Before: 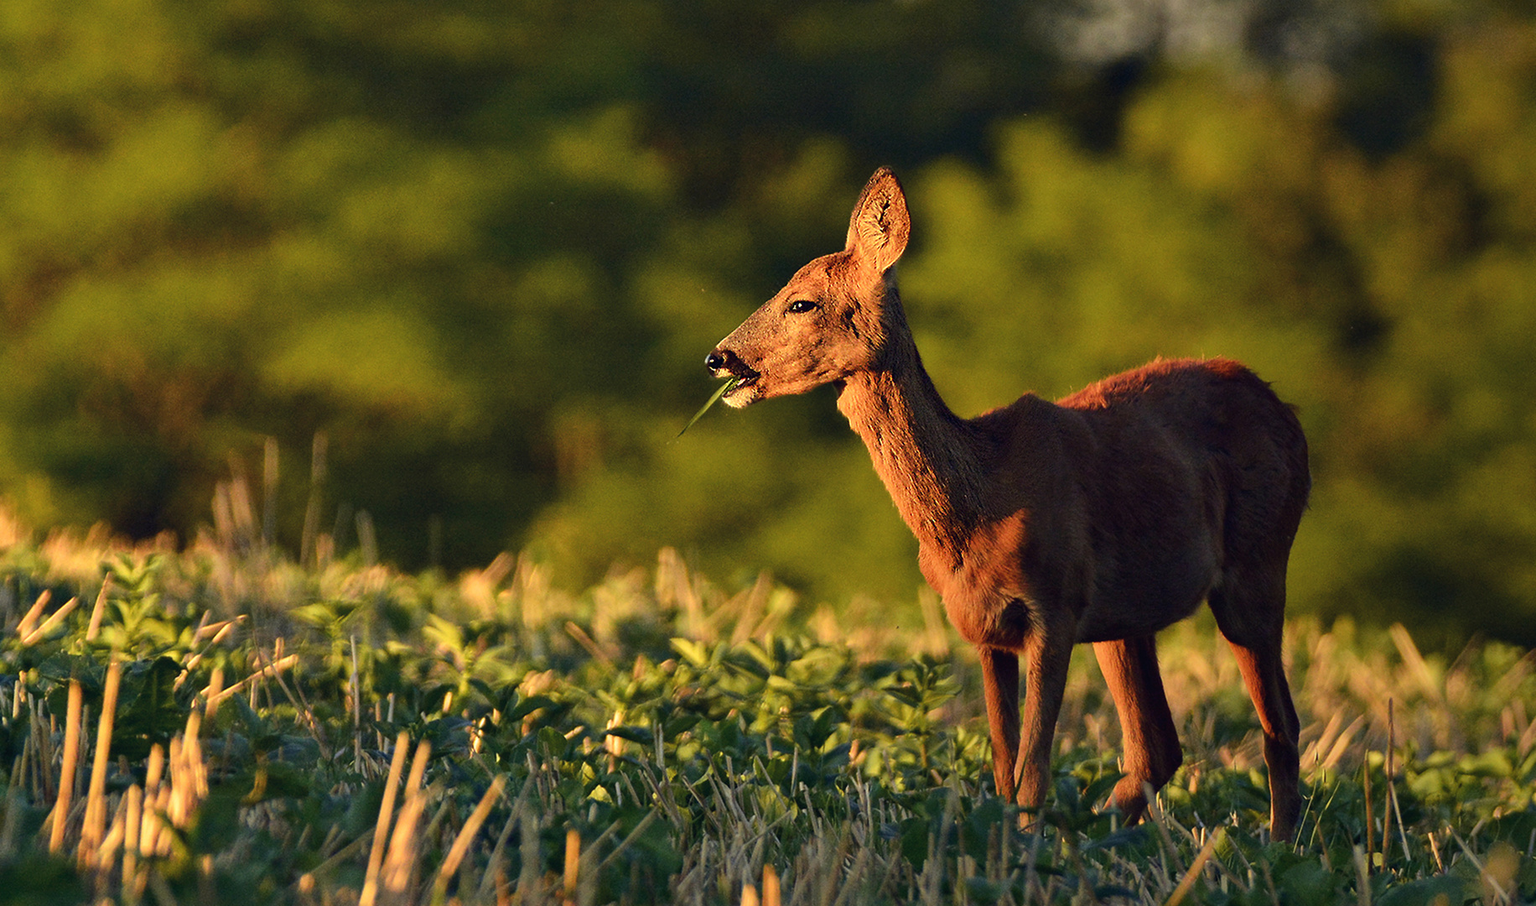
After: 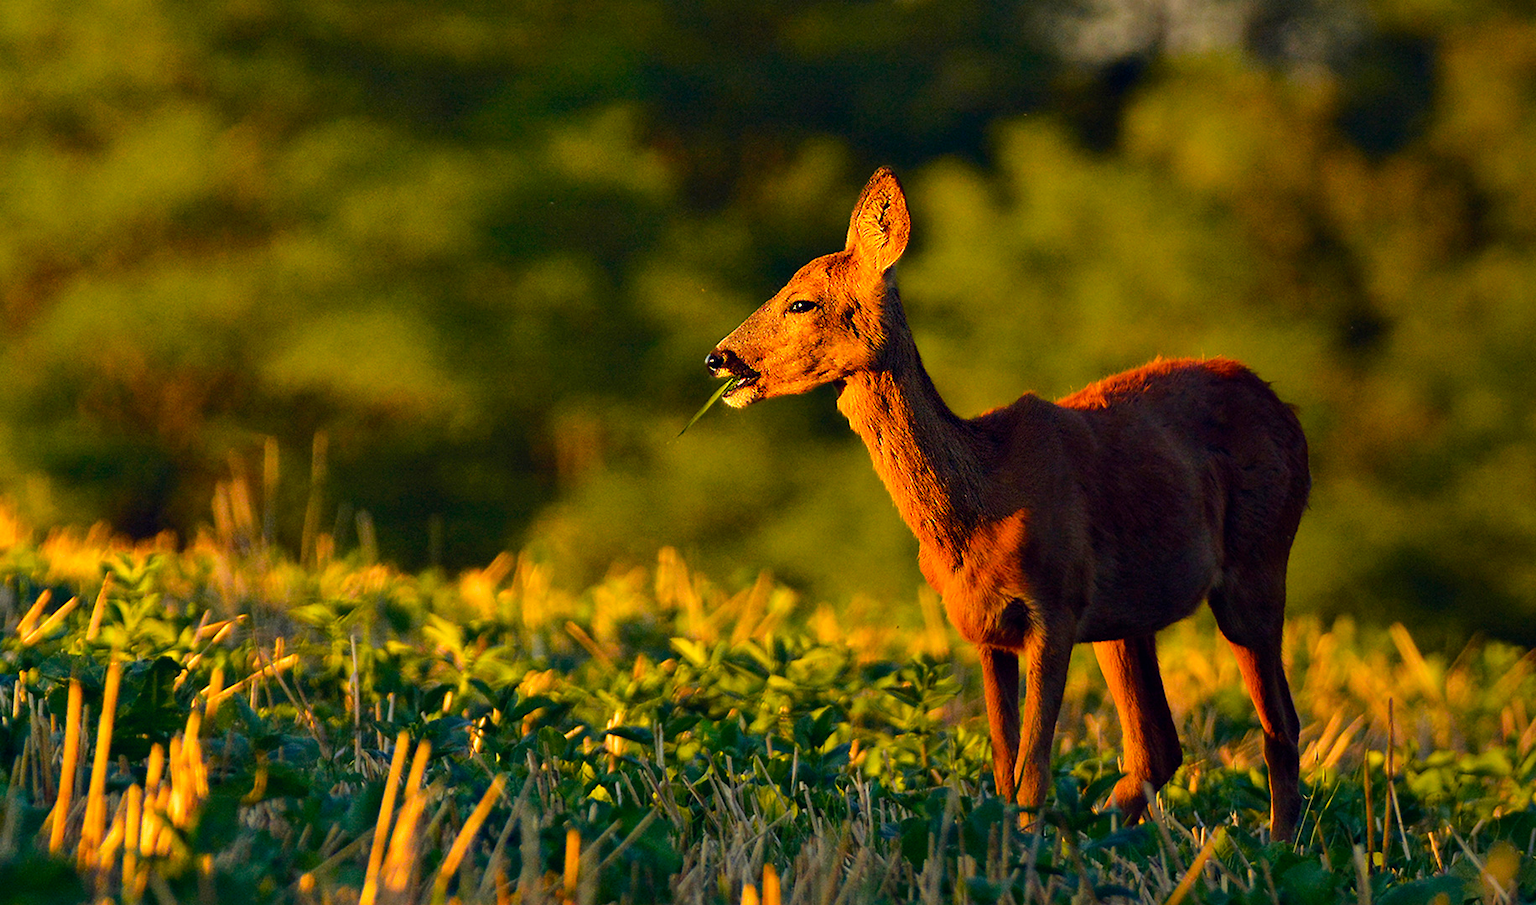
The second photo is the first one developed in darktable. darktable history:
color balance rgb: shadows lift › hue 84.78°, perceptual saturation grading › global saturation 25.495%, global vibrance 9.594%
